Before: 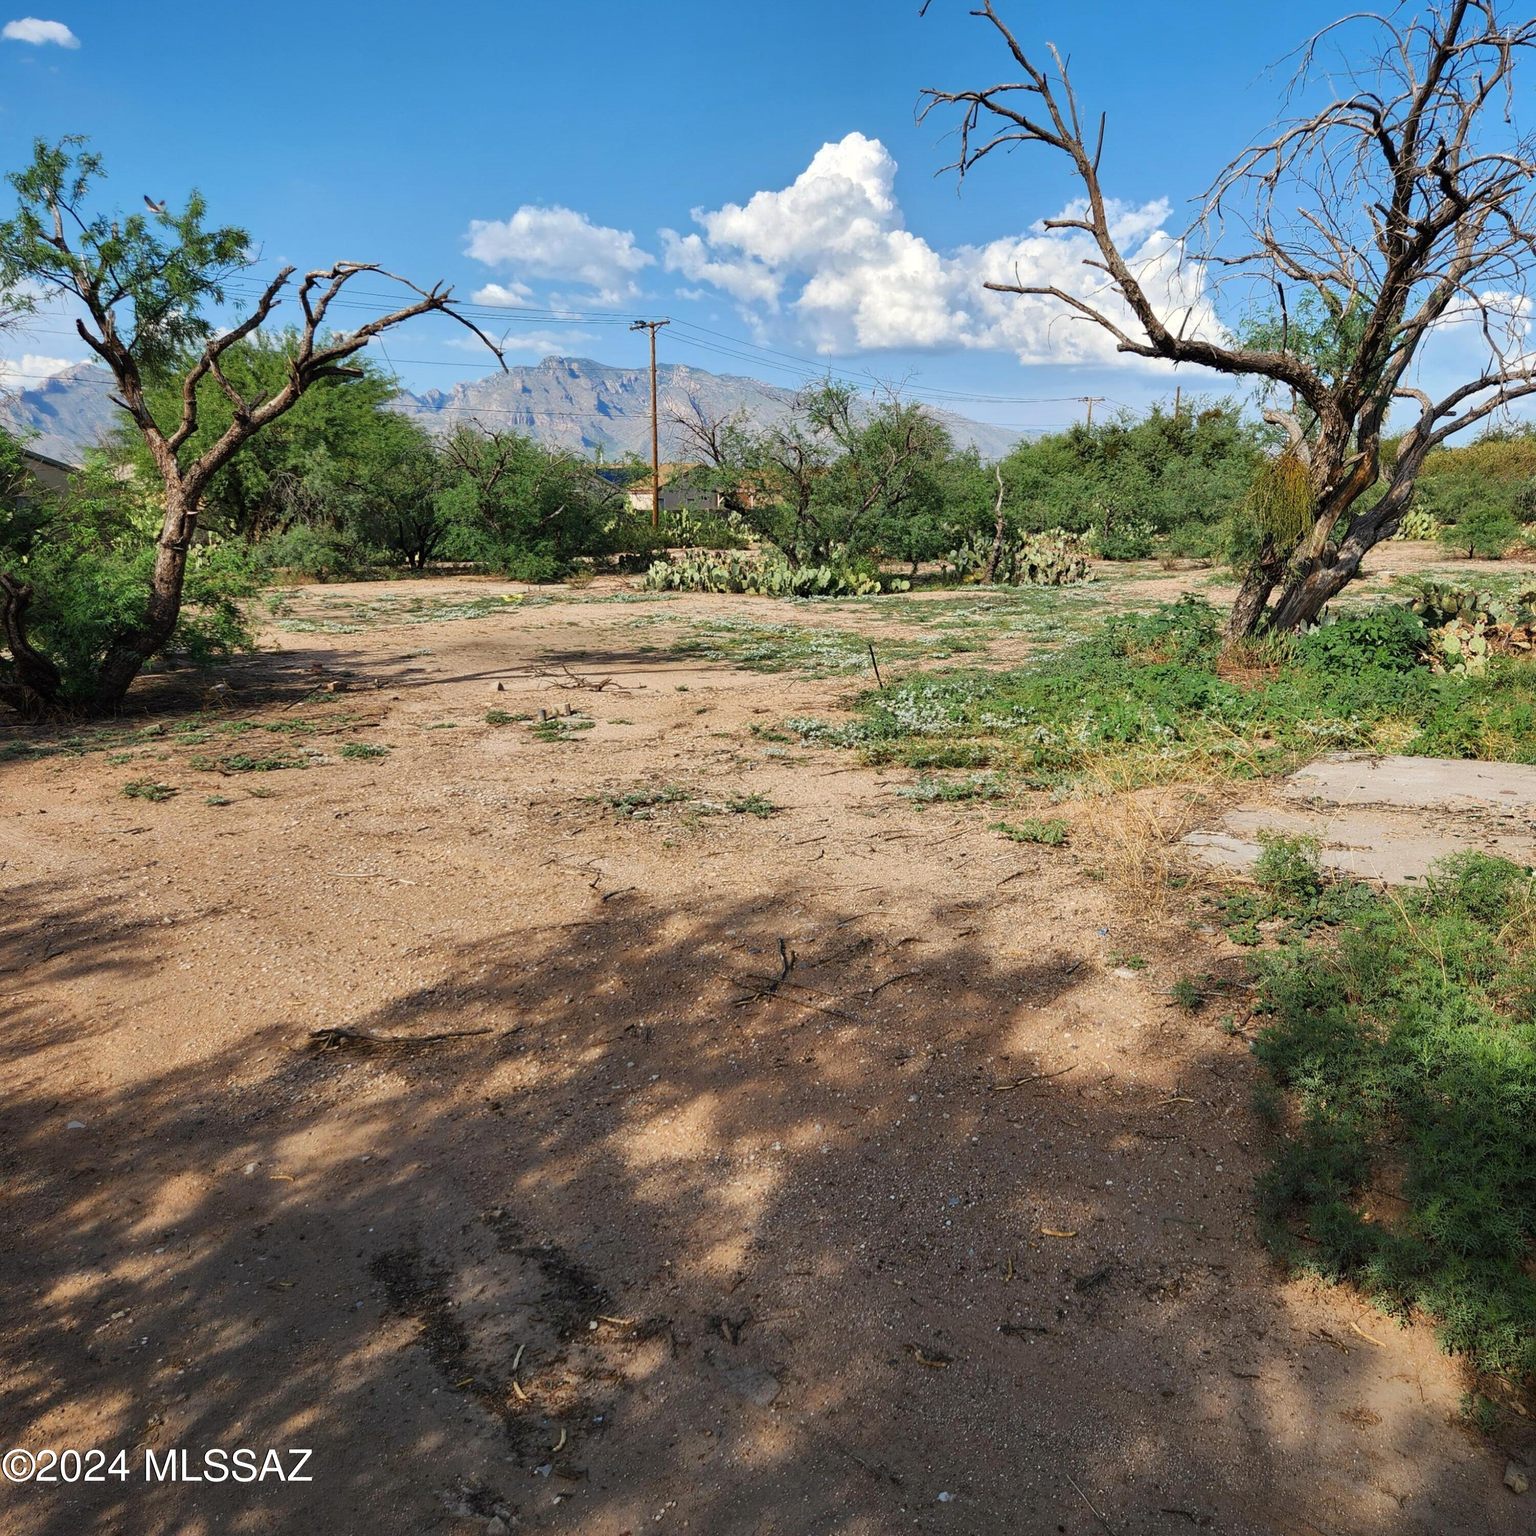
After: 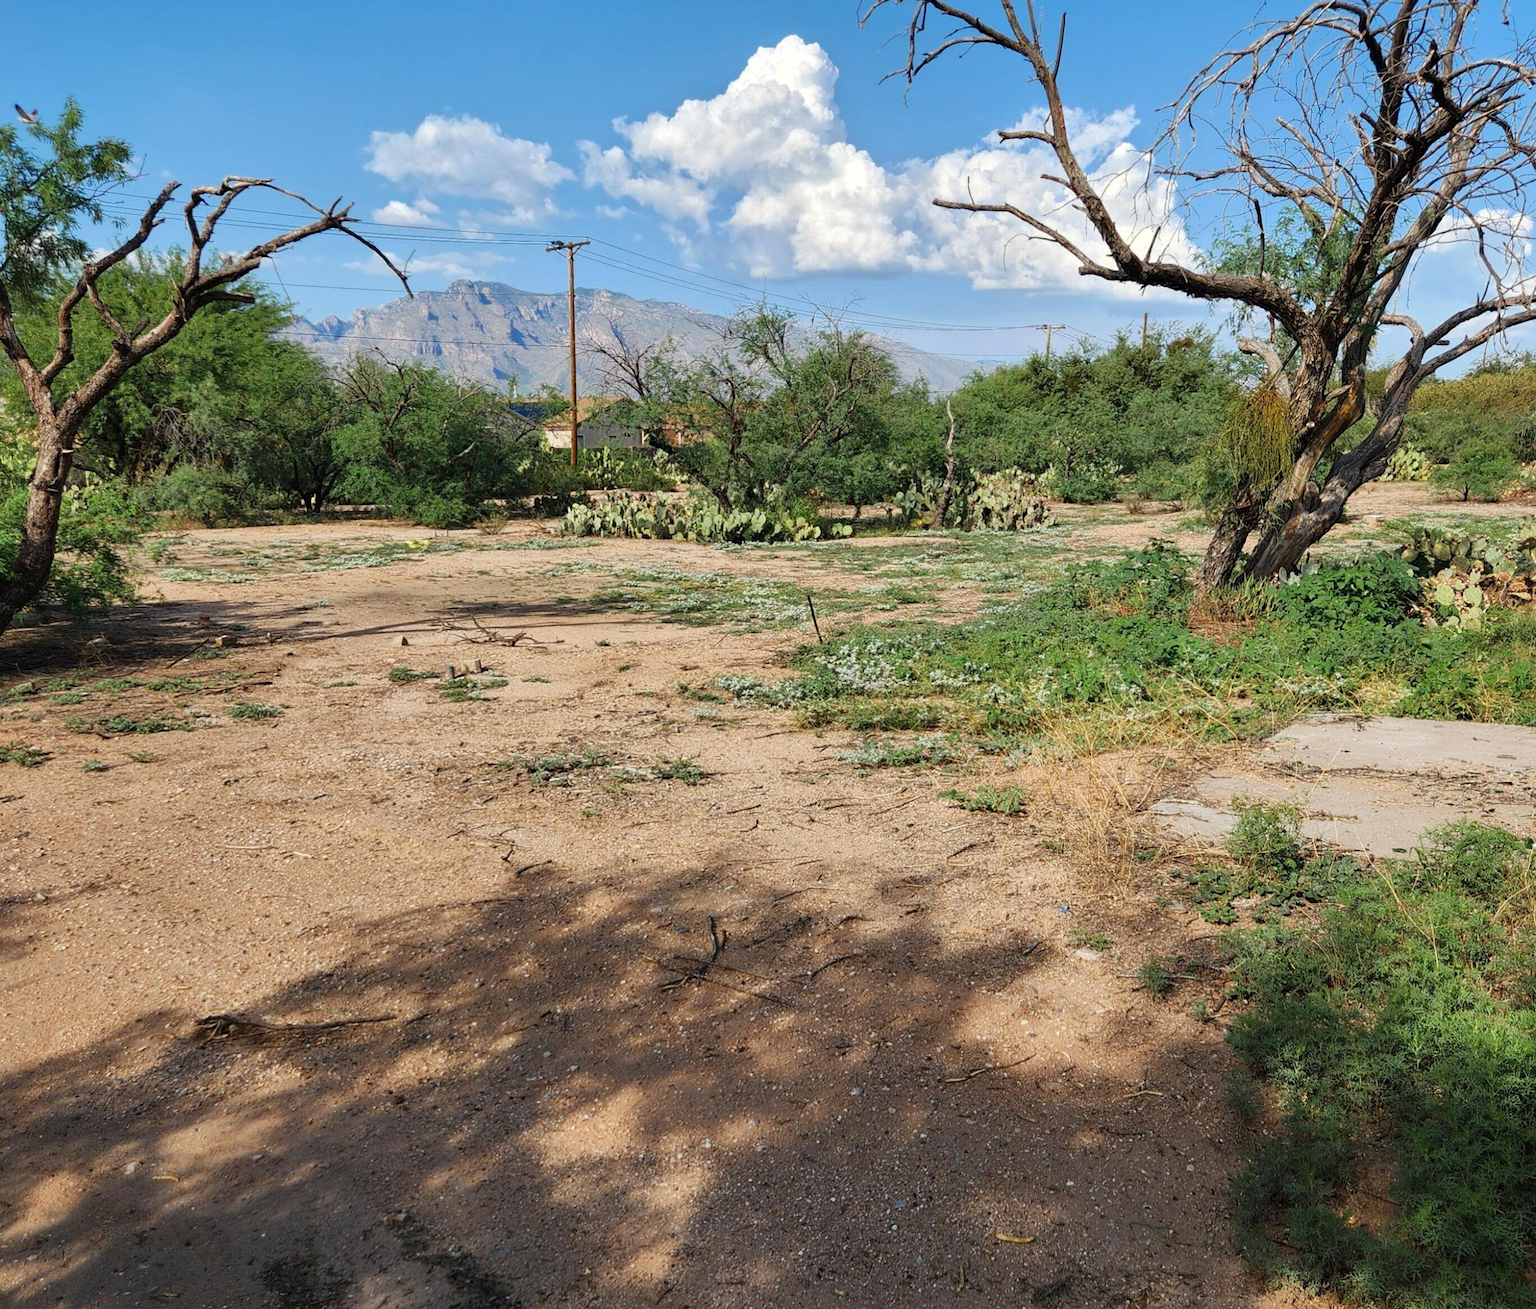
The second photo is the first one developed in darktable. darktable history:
crop: left 8.511%, top 6.553%, bottom 15.356%
